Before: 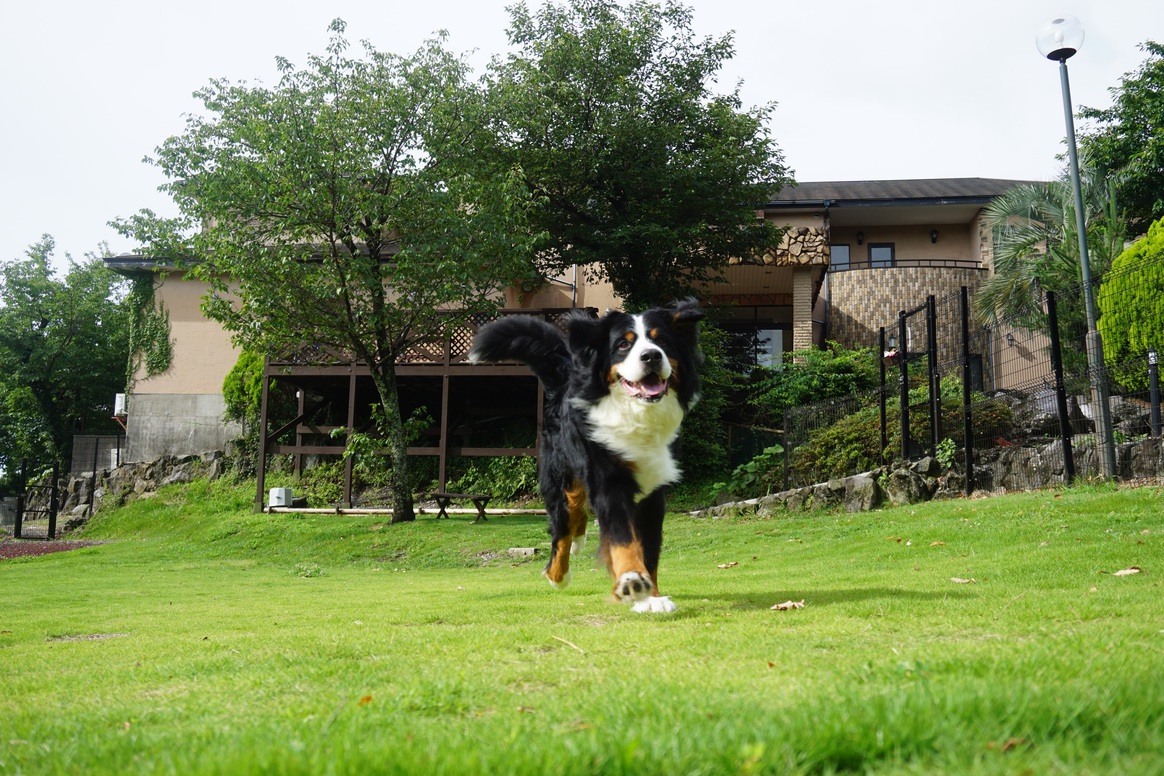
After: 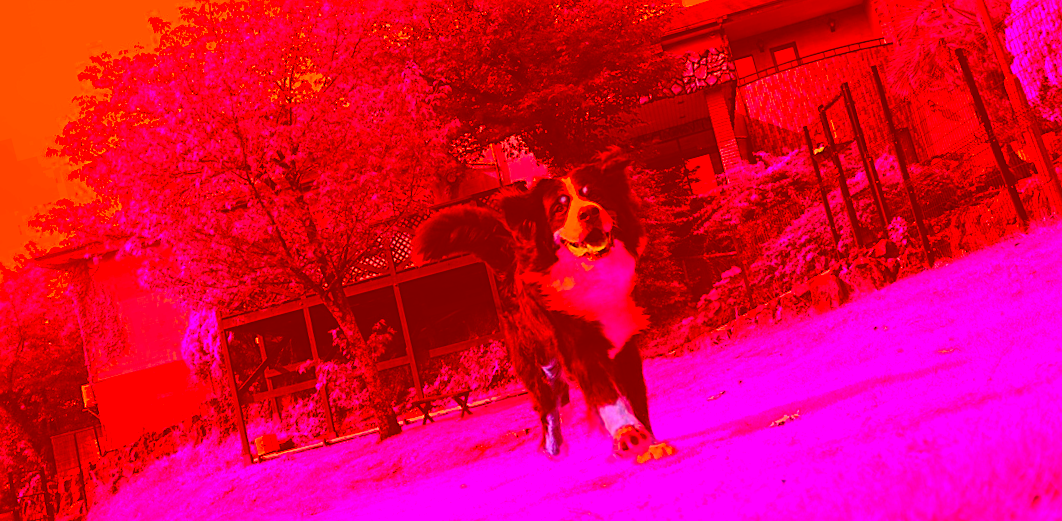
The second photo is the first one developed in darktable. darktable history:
color correction: highlights a* -39.68, highlights b* -40, shadows a* -40, shadows b* -40, saturation -3
sharpen: on, module defaults
rotate and perspective: rotation -14.8°, crop left 0.1, crop right 0.903, crop top 0.25, crop bottom 0.748
